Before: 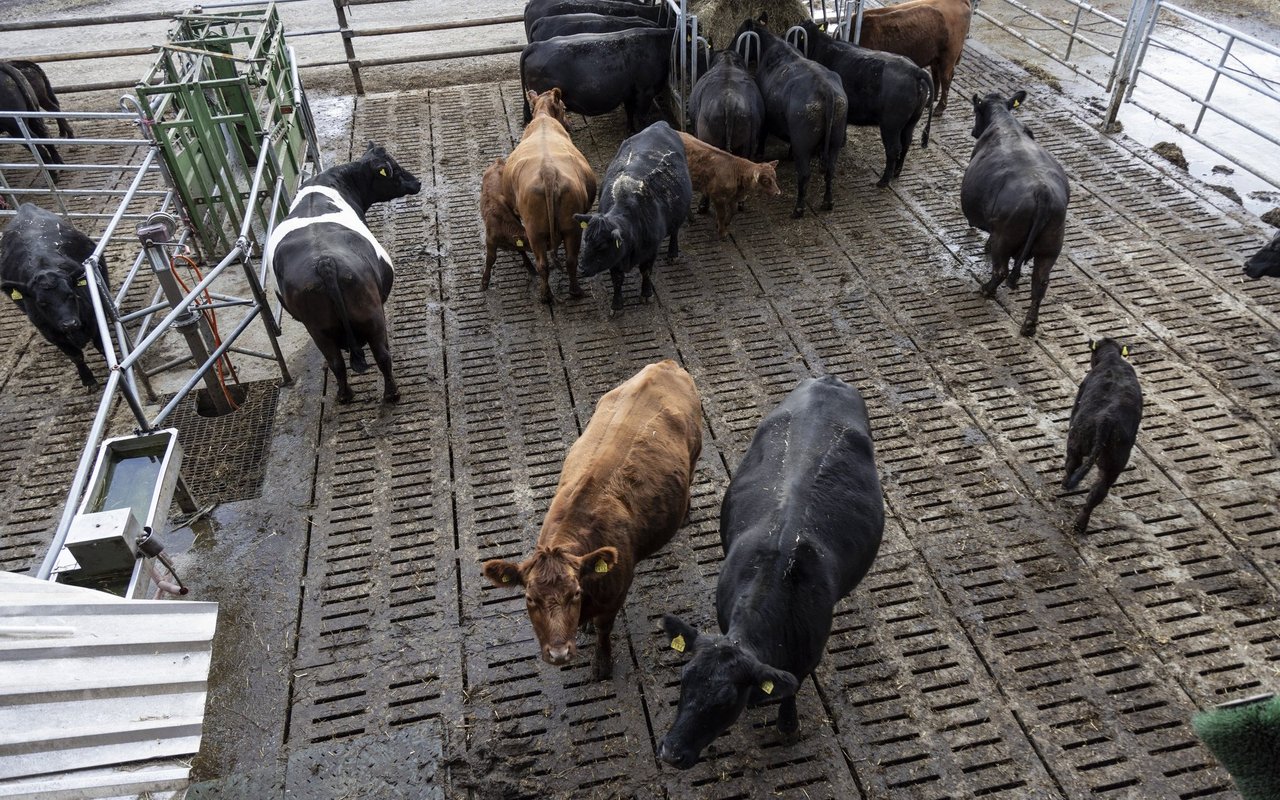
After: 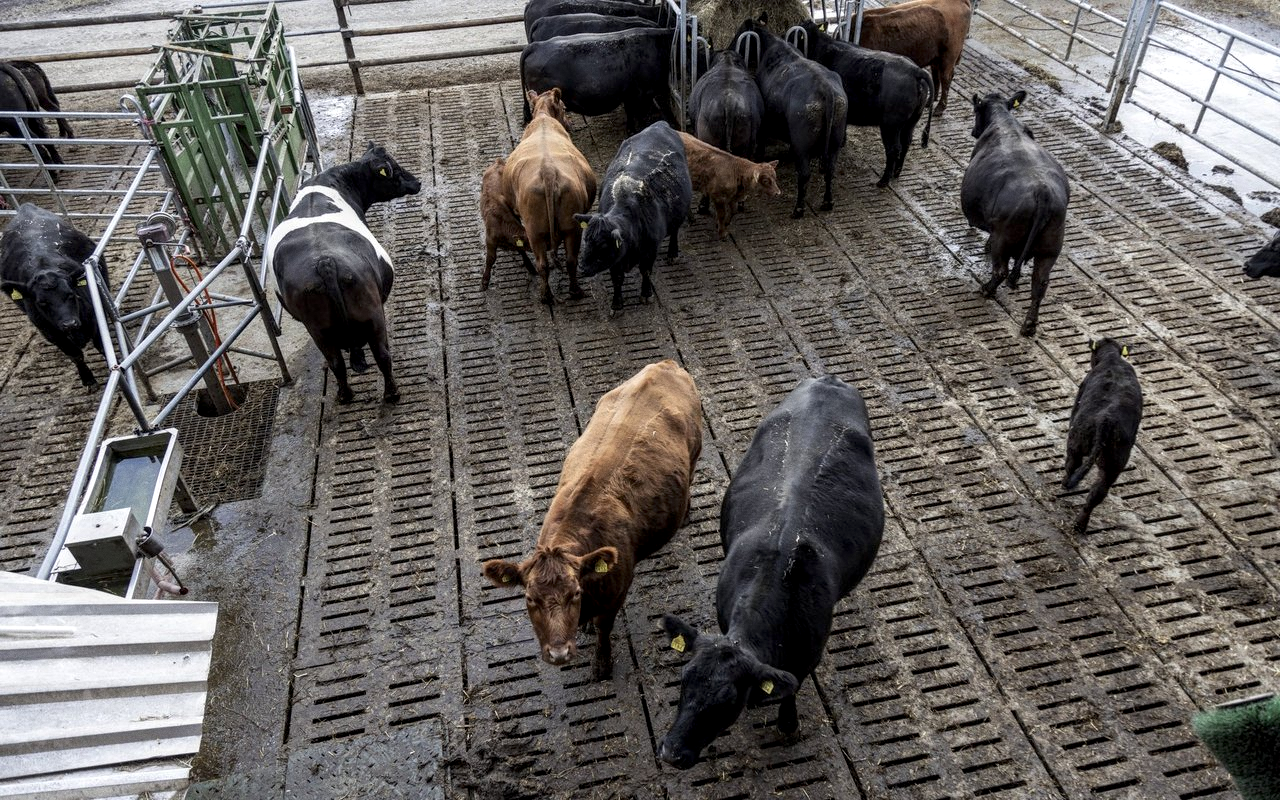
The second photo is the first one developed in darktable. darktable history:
grain: coarseness 0.09 ISO, strength 16.61%
local contrast: shadows 94%
